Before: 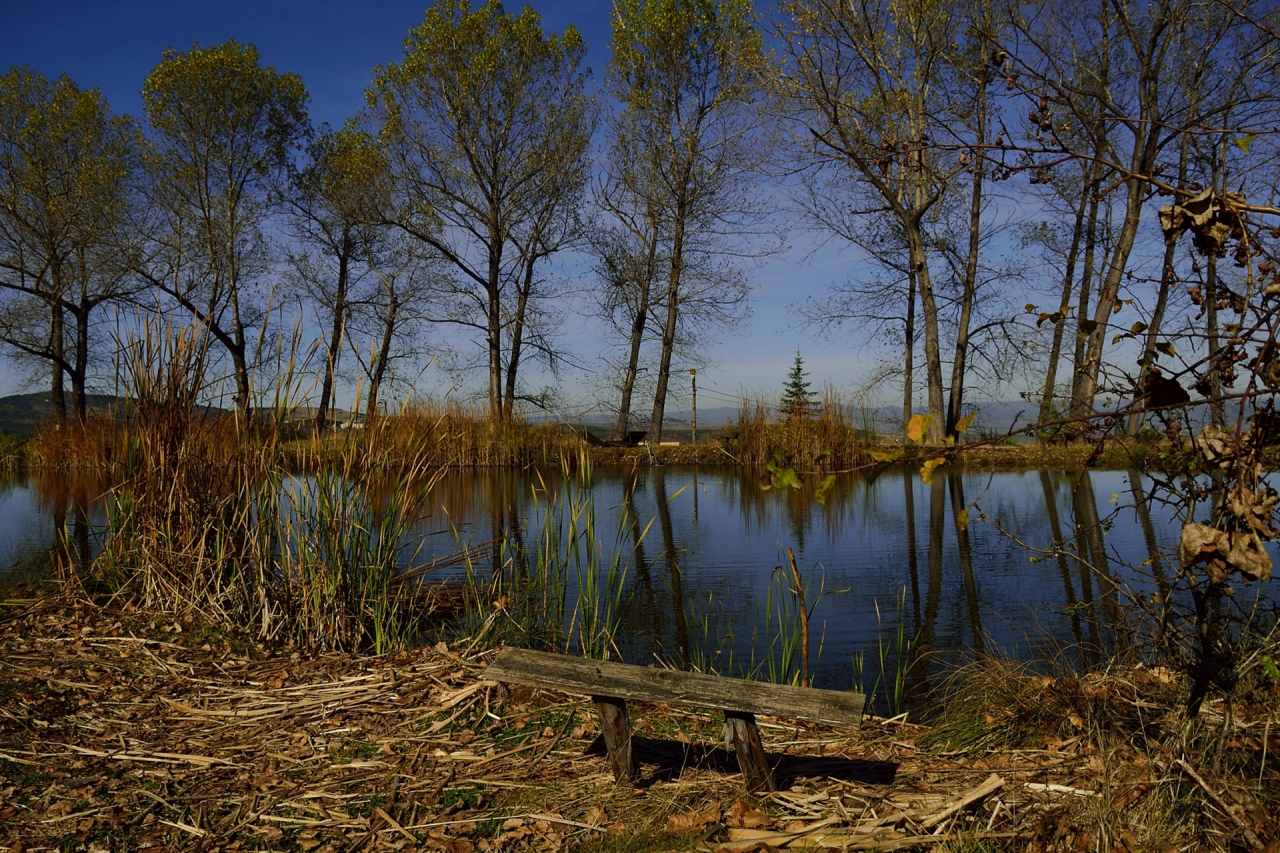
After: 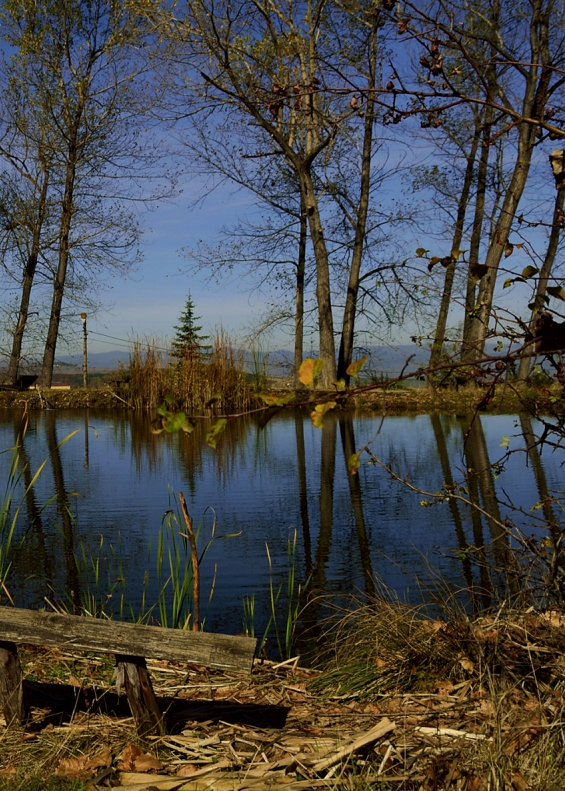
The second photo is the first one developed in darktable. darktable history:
crop: left 47.628%, top 6.643%, right 7.874%
velvia: on, module defaults
local contrast: mode bilateral grid, contrast 20, coarseness 50, detail 120%, midtone range 0.2
